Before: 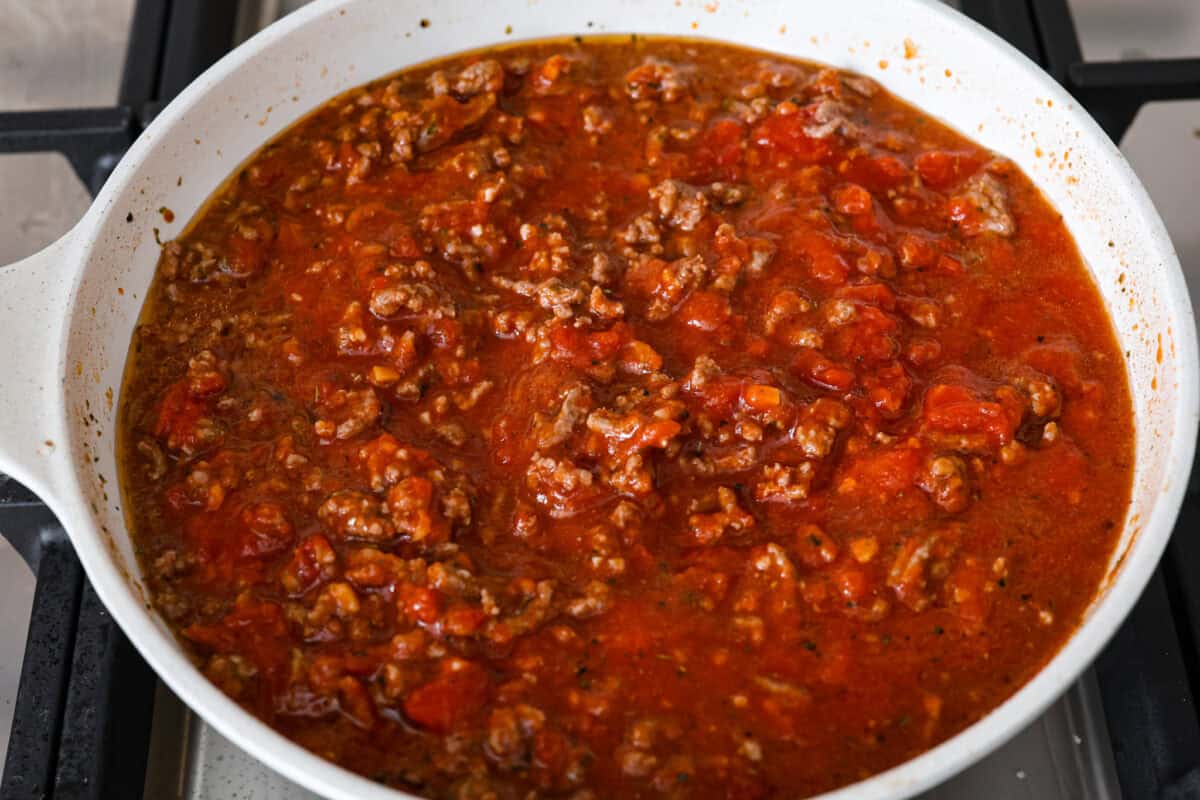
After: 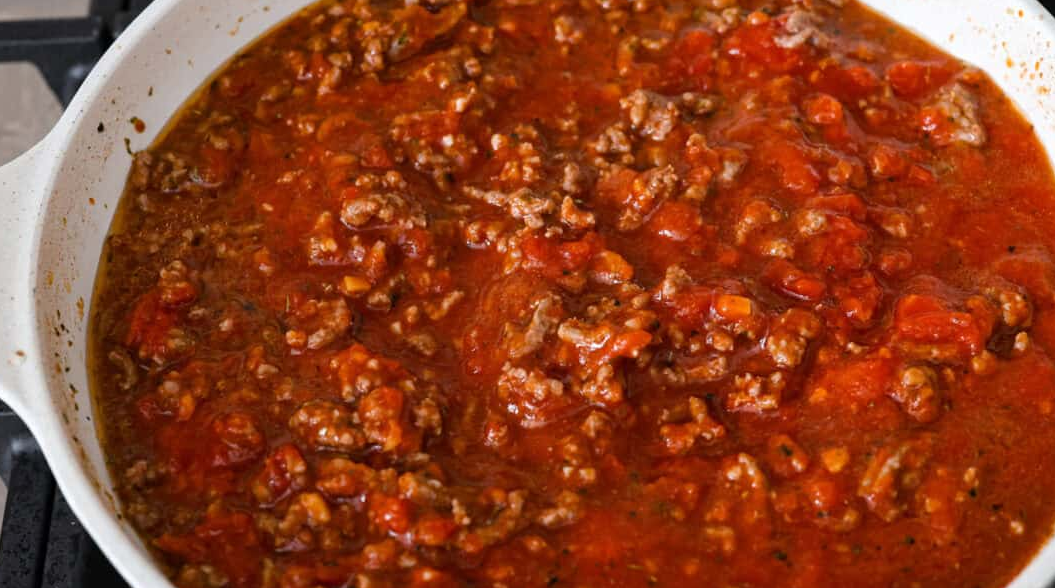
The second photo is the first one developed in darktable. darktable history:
crop and rotate: left 2.425%, top 11.305%, right 9.6%, bottom 15.08%
tone equalizer: on, module defaults
